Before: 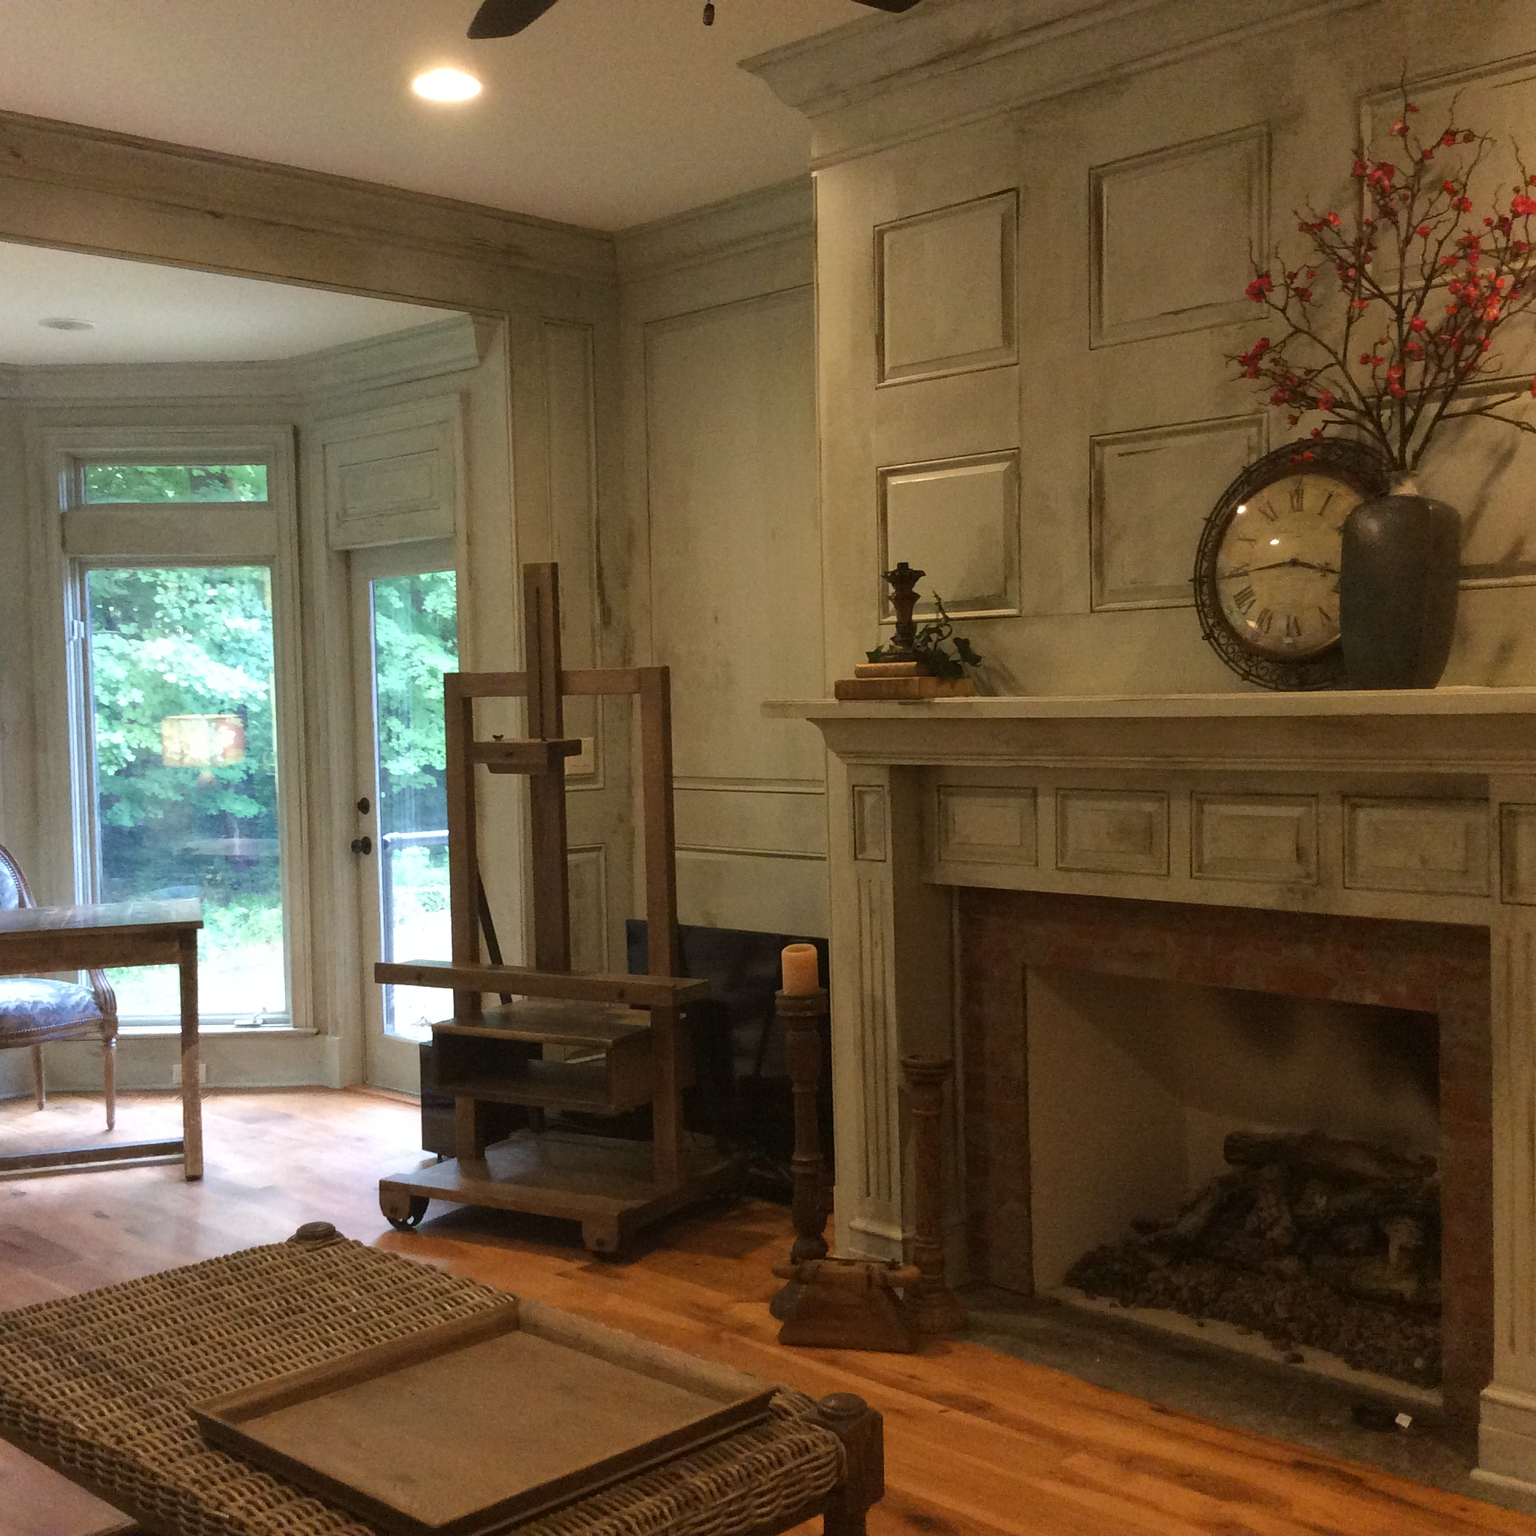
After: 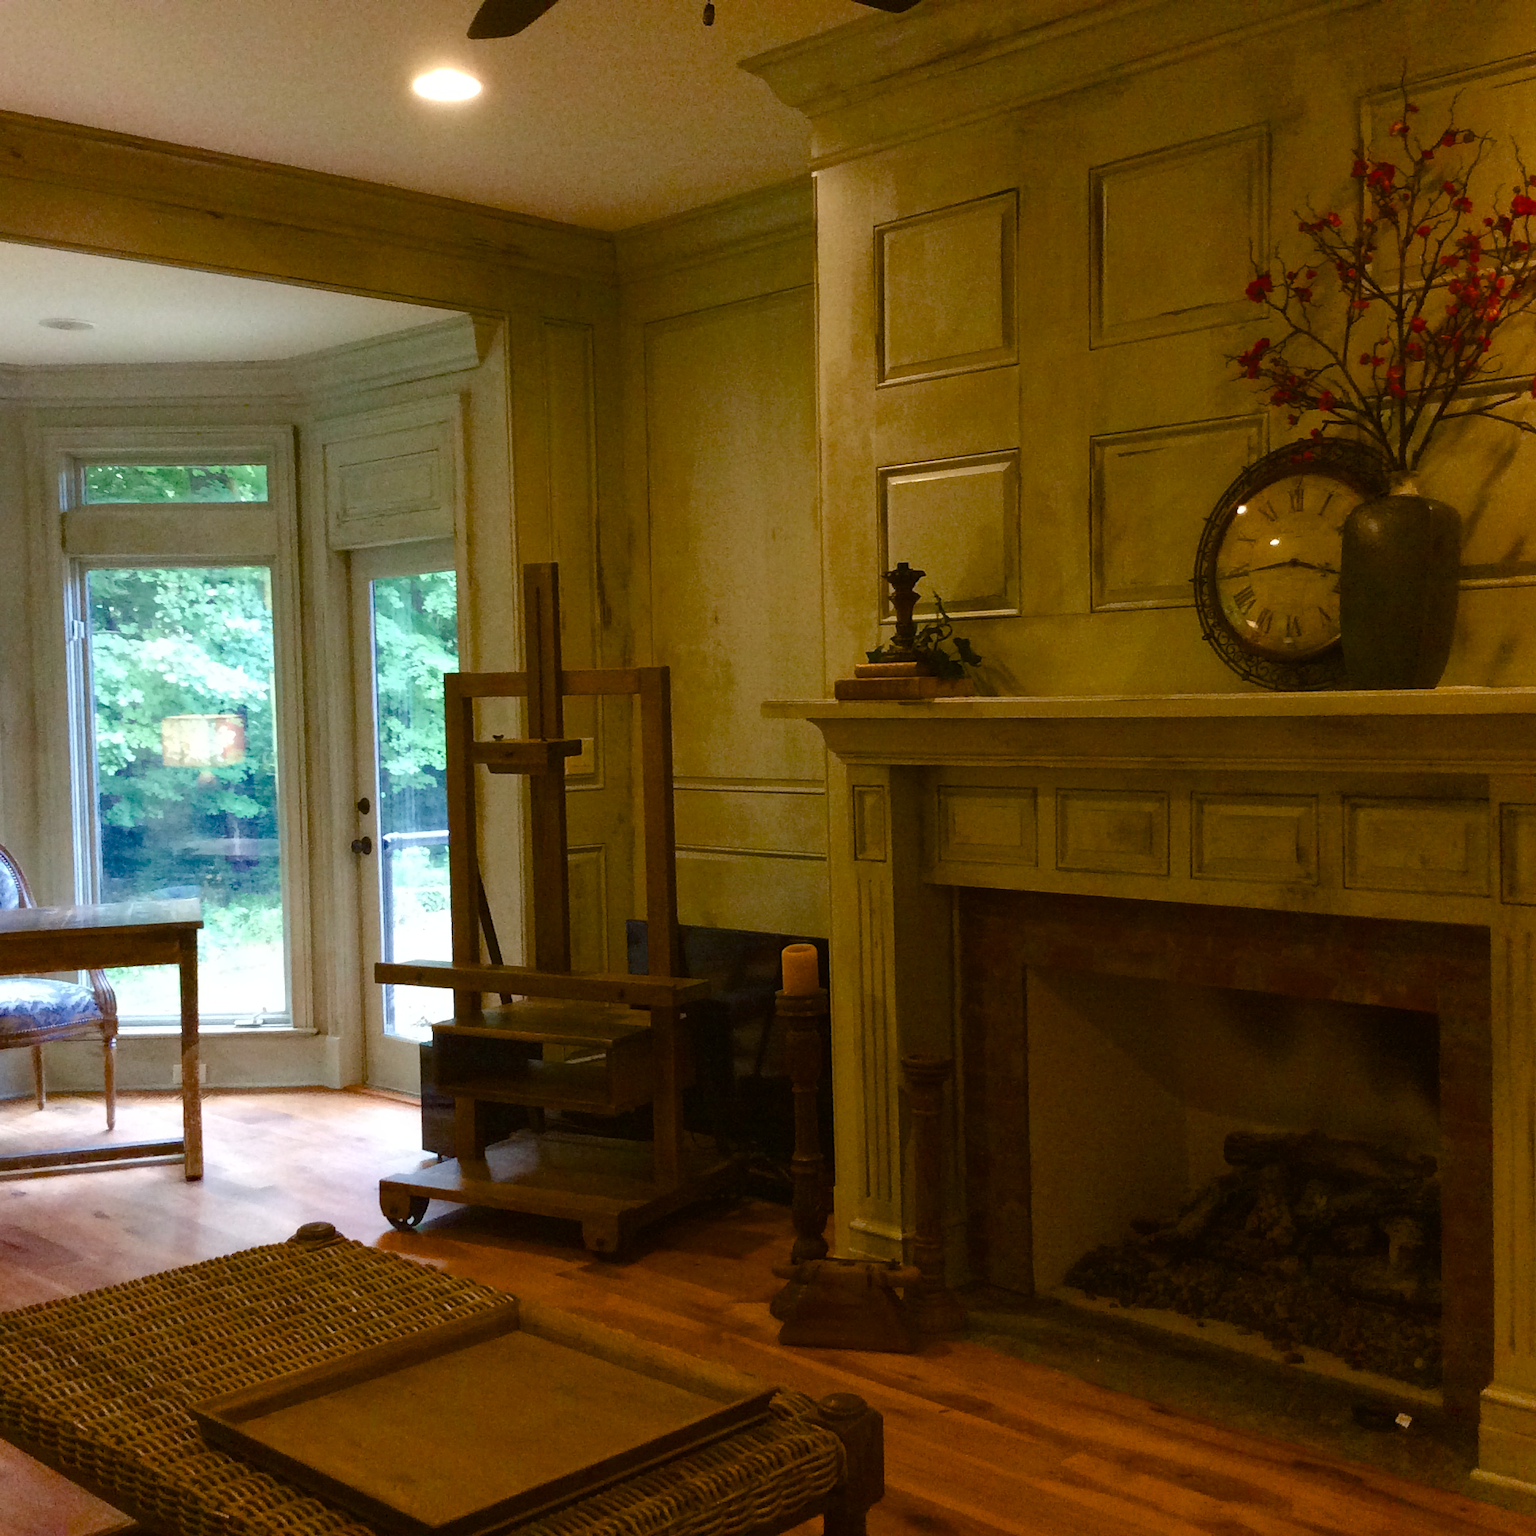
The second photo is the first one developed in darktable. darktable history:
color balance rgb: perceptual saturation grading › global saturation 0.091%, perceptual saturation grading › mid-tones 6.25%, perceptual saturation grading › shadows 71.931%, global vibrance 7.165%, saturation formula JzAzBz (2021)
